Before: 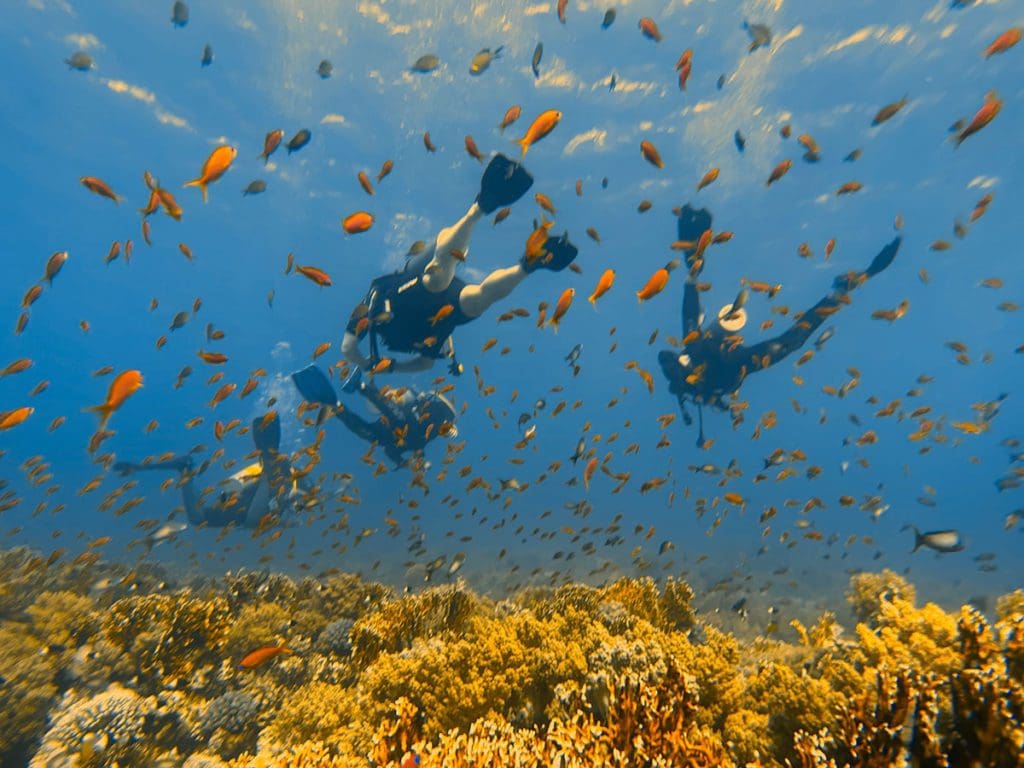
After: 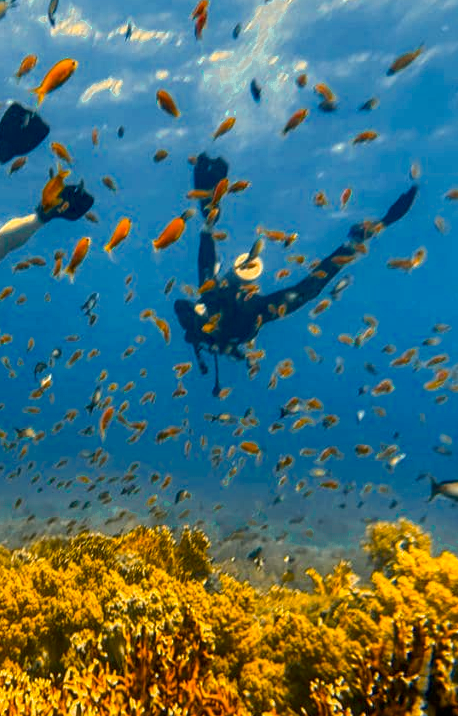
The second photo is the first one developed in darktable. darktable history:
crop: left 47.303%, top 6.769%, right 7.926%
local contrast: detail 130%
color balance rgb: perceptual saturation grading › global saturation 19.558%, perceptual brilliance grading › global brilliance -5.299%, perceptual brilliance grading › highlights 25.186%, perceptual brilliance grading › mid-tones 6.883%, perceptual brilliance grading › shadows -4.906%, global vibrance 6.888%, saturation formula JzAzBz (2021)
color zones: curves: ch0 [(0.25, 0.5) (0.423, 0.5) (0.443, 0.5) (0.521, 0.756) (0.568, 0.5) (0.576, 0.5) (0.75, 0.5)]; ch1 [(0.25, 0.5) (0.423, 0.5) (0.443, 0.5) (0.539, 0.873) (0.624, 0.565) (0.631, 0.5) (0.75, 0.5)]
